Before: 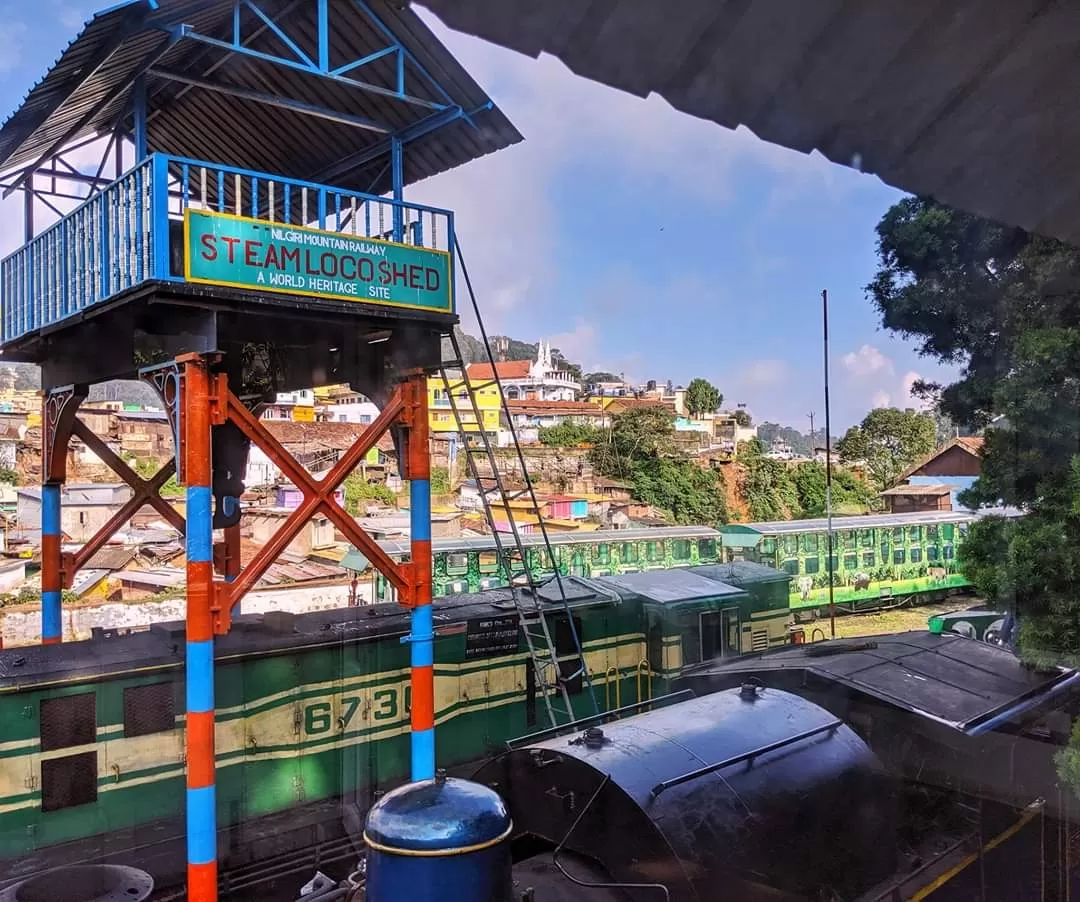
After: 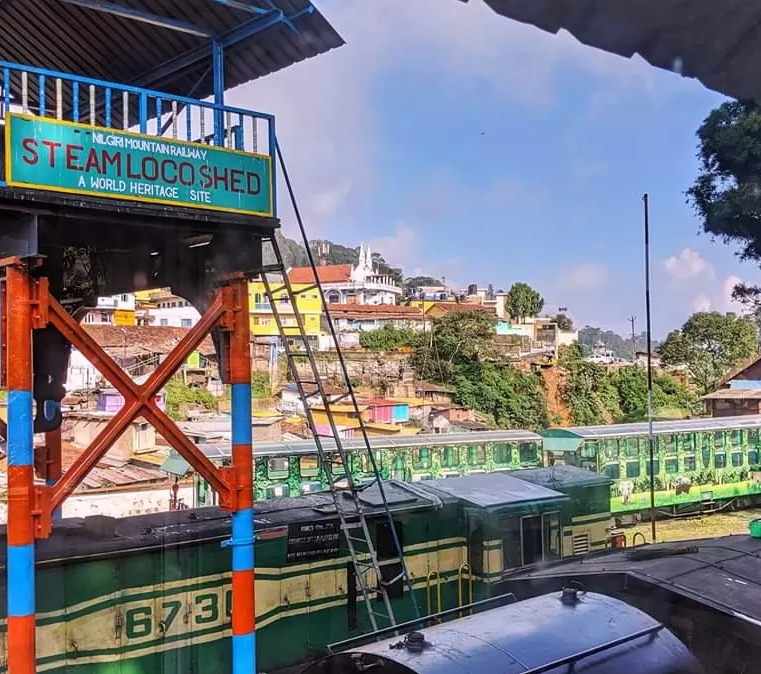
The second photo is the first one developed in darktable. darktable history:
crop and rotate: left 16.649%, top 10.652%, right 12.827%, bottom 14.524%
